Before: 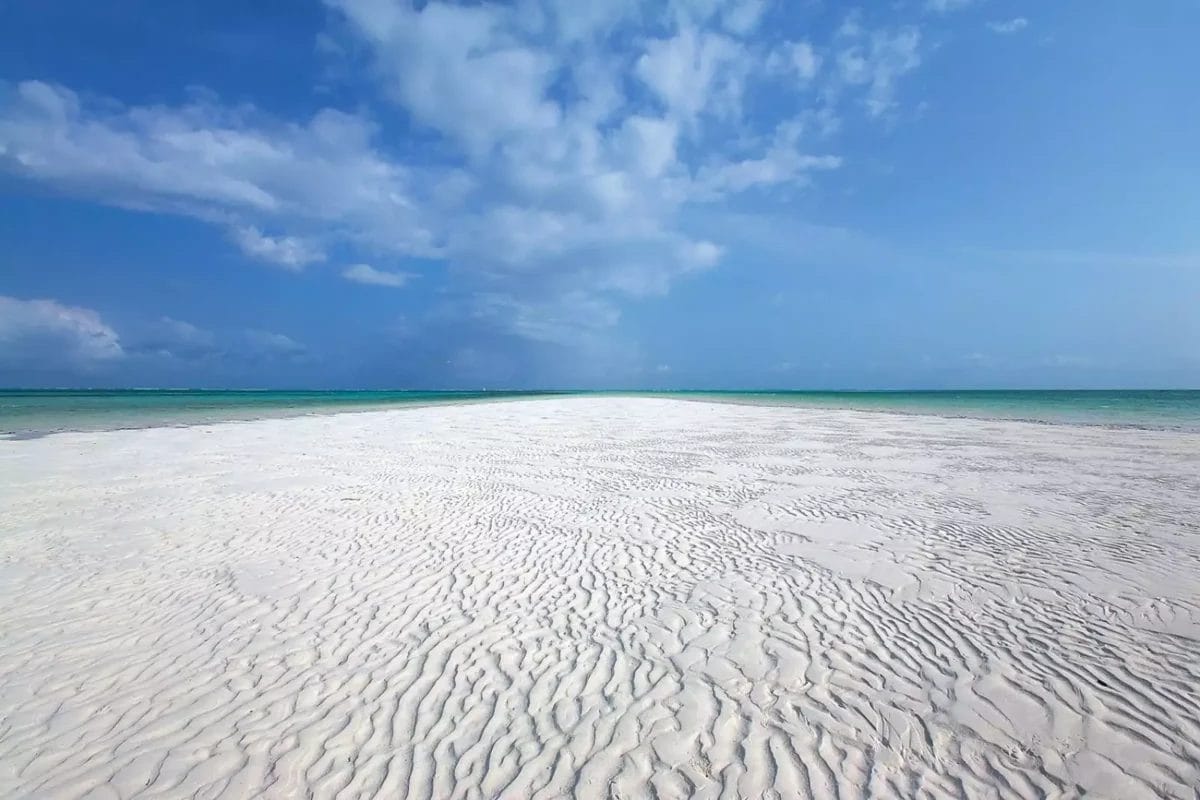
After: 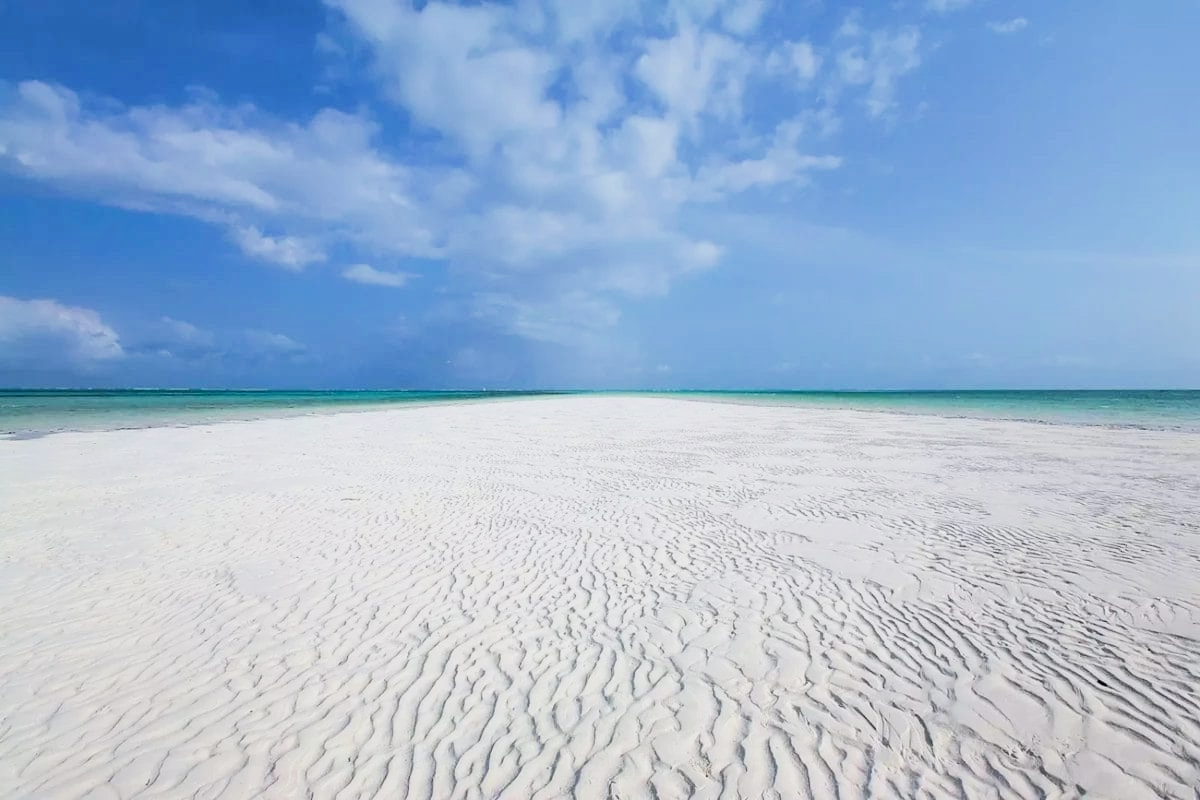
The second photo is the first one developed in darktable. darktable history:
exposure: black level correction 0.003, exposure 0.383 EV, compensate highlight preservation false
filmic rgb: black relative exposure -7.5 EV, white relative exposure 5 EV, hardness 3.31, contrast 1.3, contrast in shadows safe
